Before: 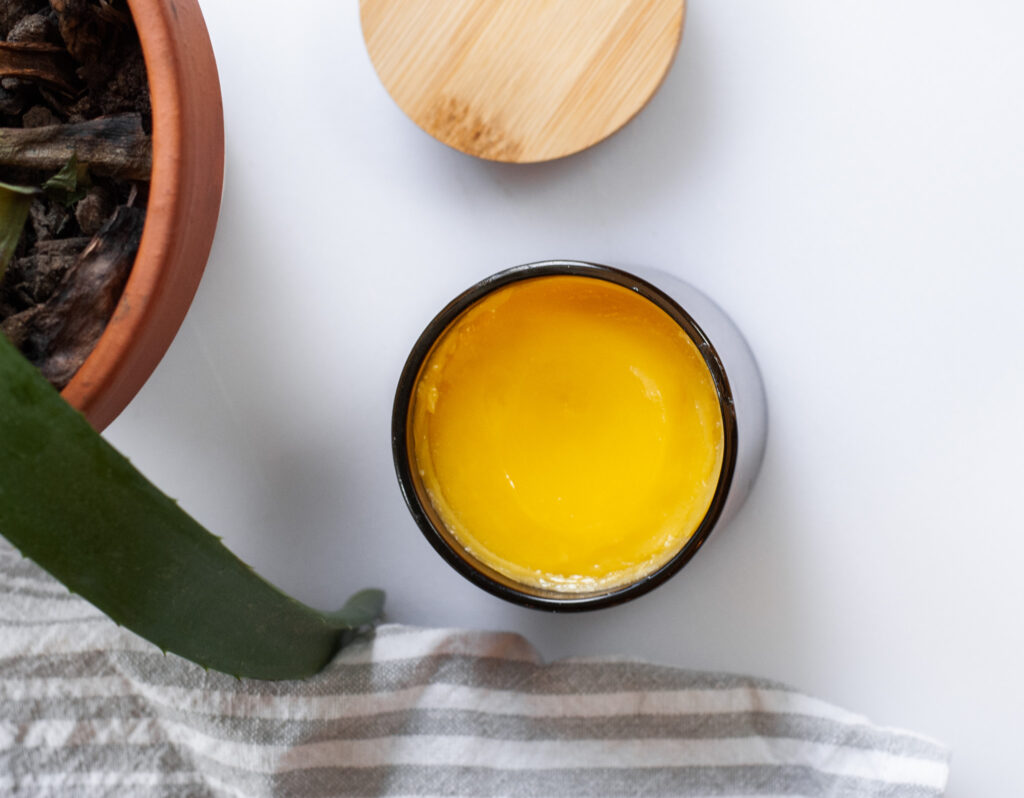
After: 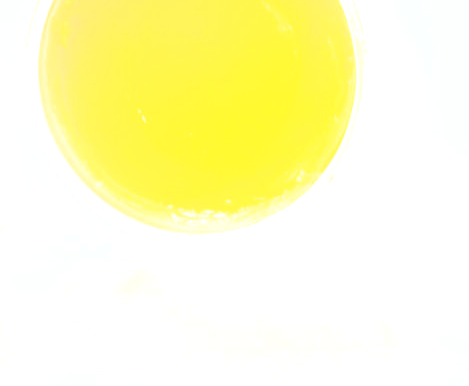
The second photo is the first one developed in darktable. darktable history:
crop: left 35.976%, top 45.819%, right 18.162%, bottom 5.807%
contrast brightness saturation: contrast 0.2, brightness -0.11, saturation 0.1
bloom: size 70%, threshold 25%, strength 70%
